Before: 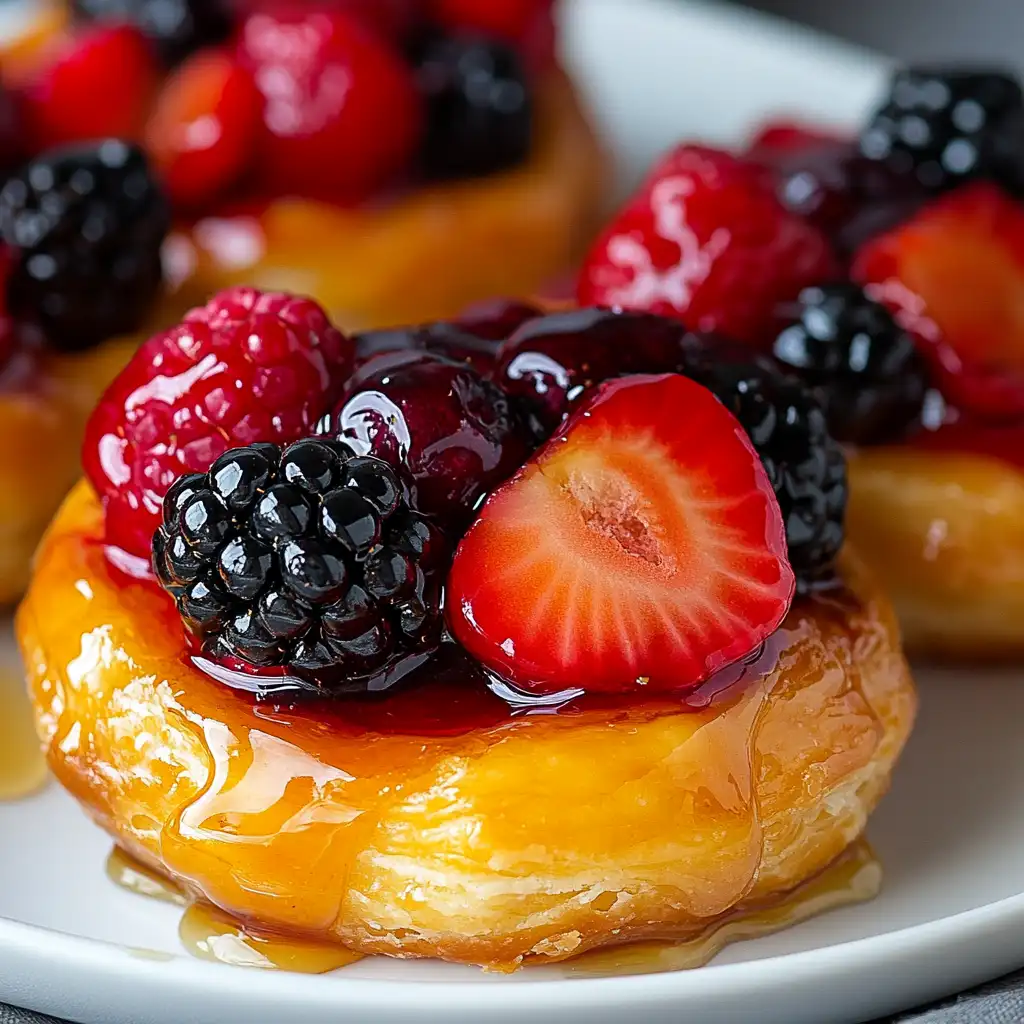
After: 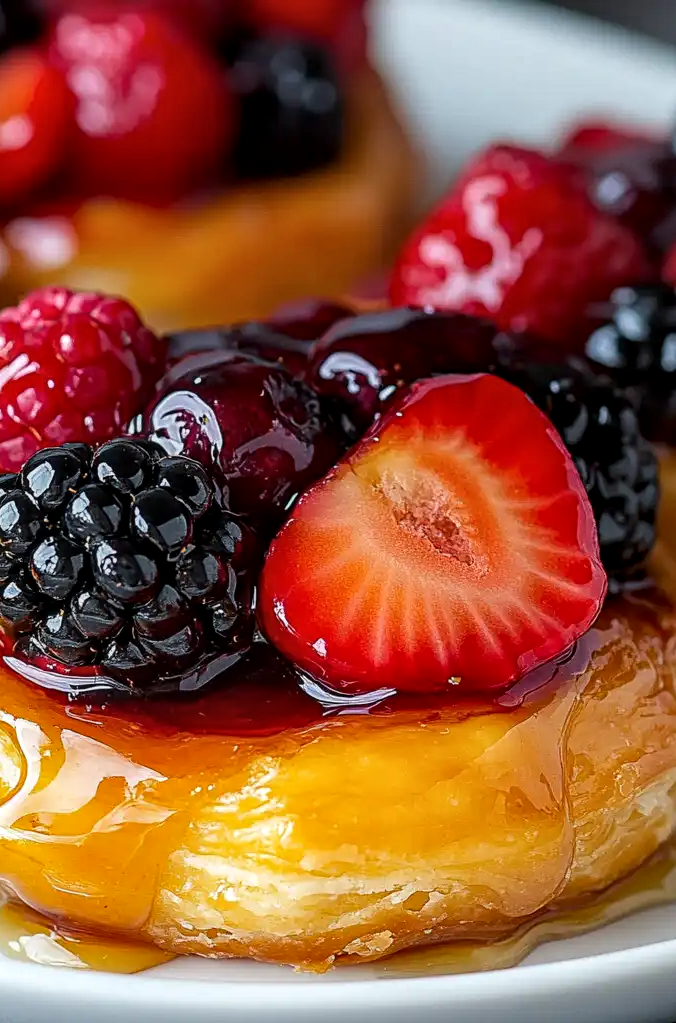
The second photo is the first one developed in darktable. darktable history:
local contrast: on, module defaults
crop and rotate: left 18.442%, right 15.508%
